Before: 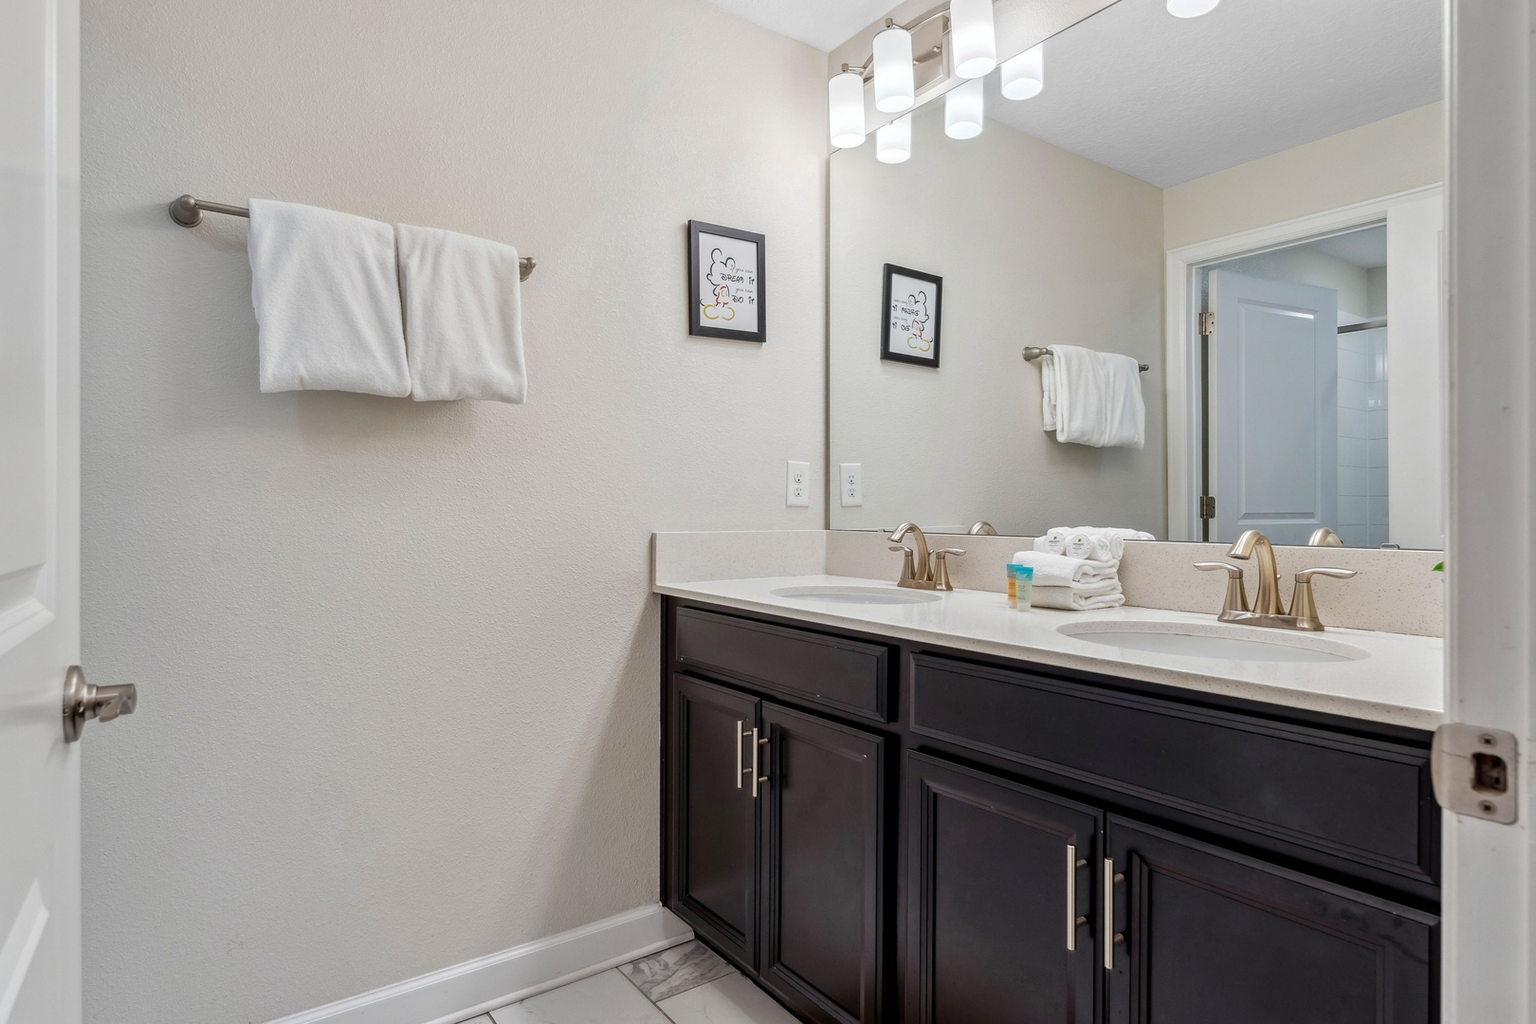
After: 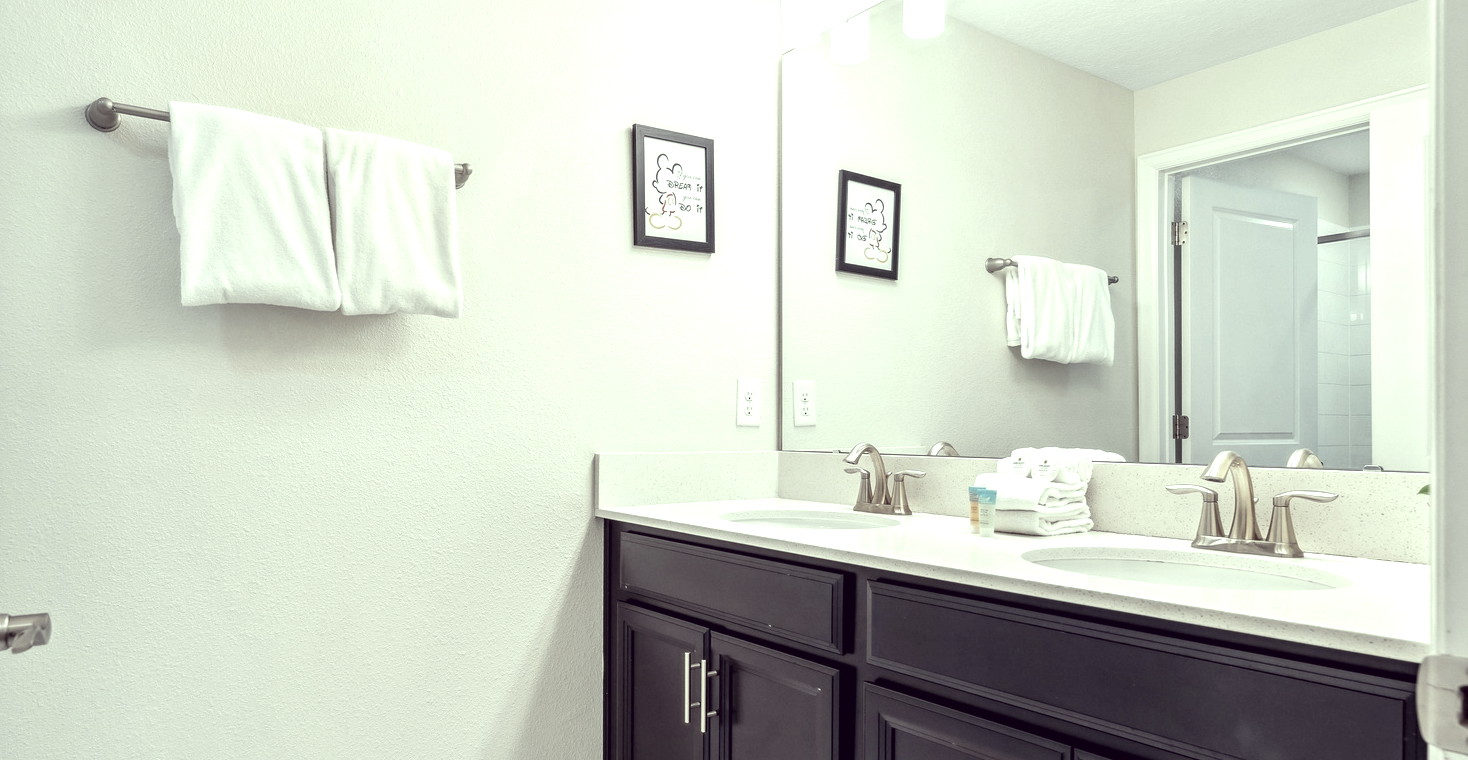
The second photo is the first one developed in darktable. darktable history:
color correction: highlights a* -20.56, highlights b* 20.99, shadows a* 19.86, shadows b* -20.11, saturation 0.385
crop: left 5.783%, top 10.069%, right 3.553%, bottom 19.488%
exposure: black level correction 0, exposure 0.897 EV, compensate highlight preservation false
